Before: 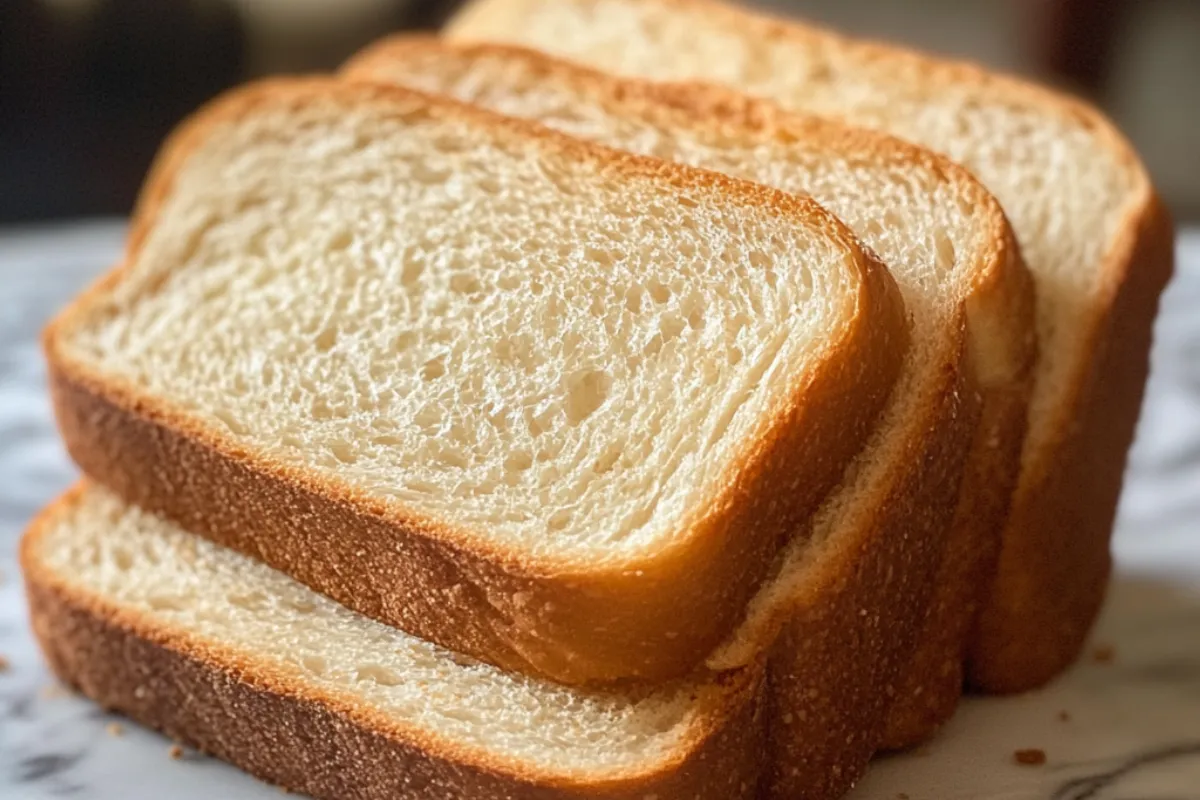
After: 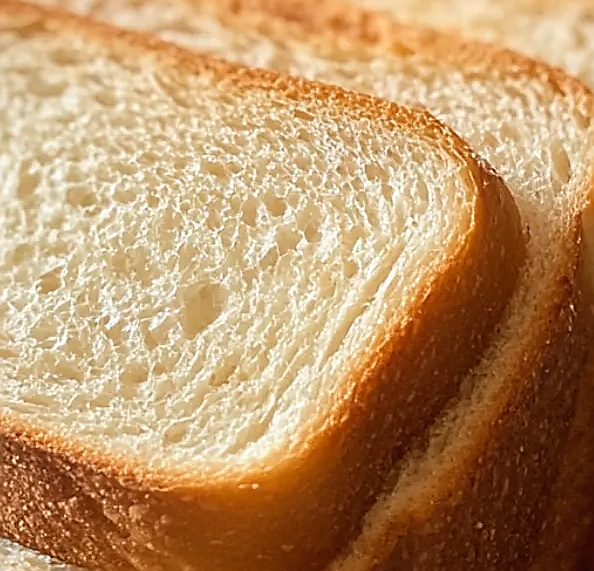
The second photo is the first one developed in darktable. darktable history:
sharpen: radius 1.4, amount 1.25, threshold 0.7
crop: left 32.075%, top 10.976%, right 18.355%, bottom 17.596%
